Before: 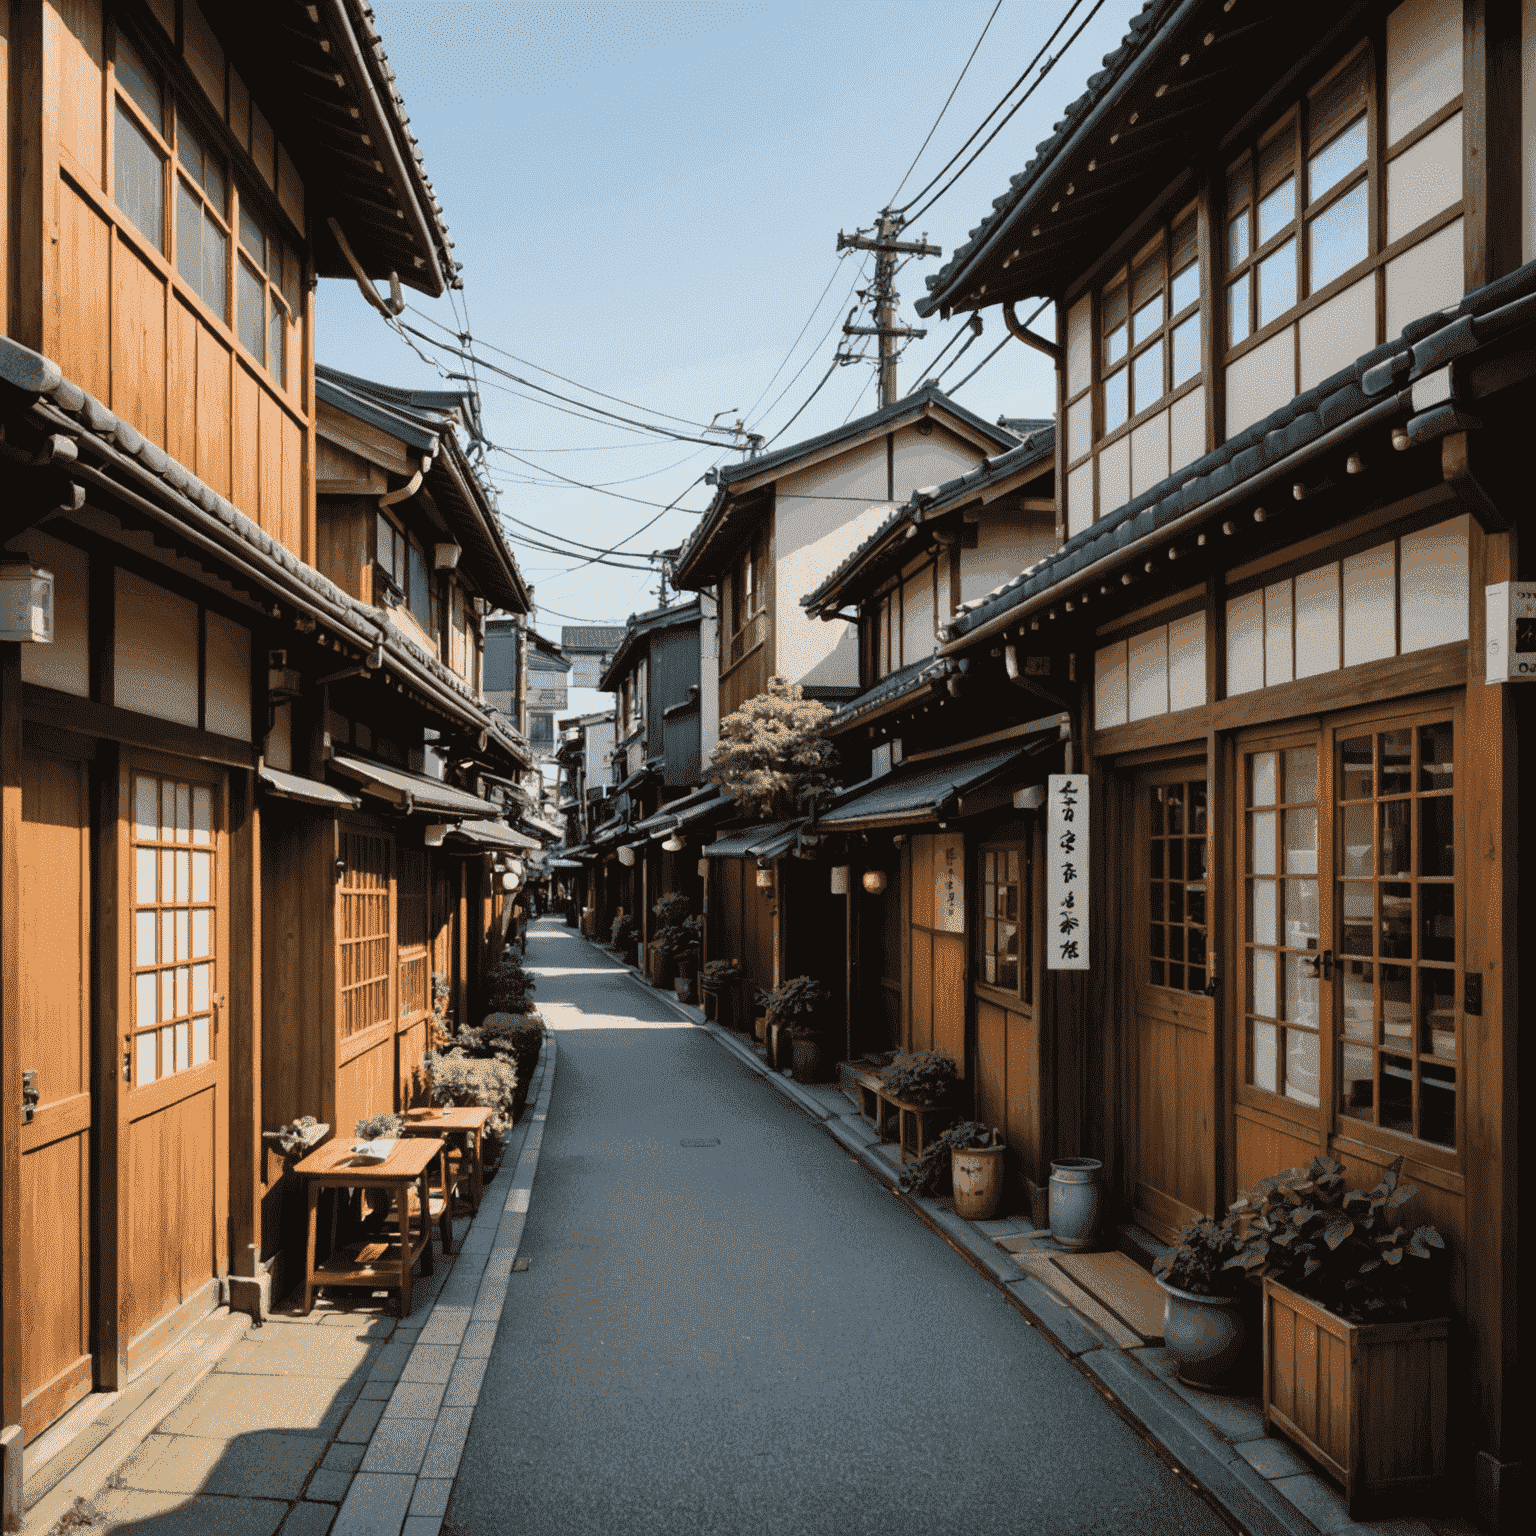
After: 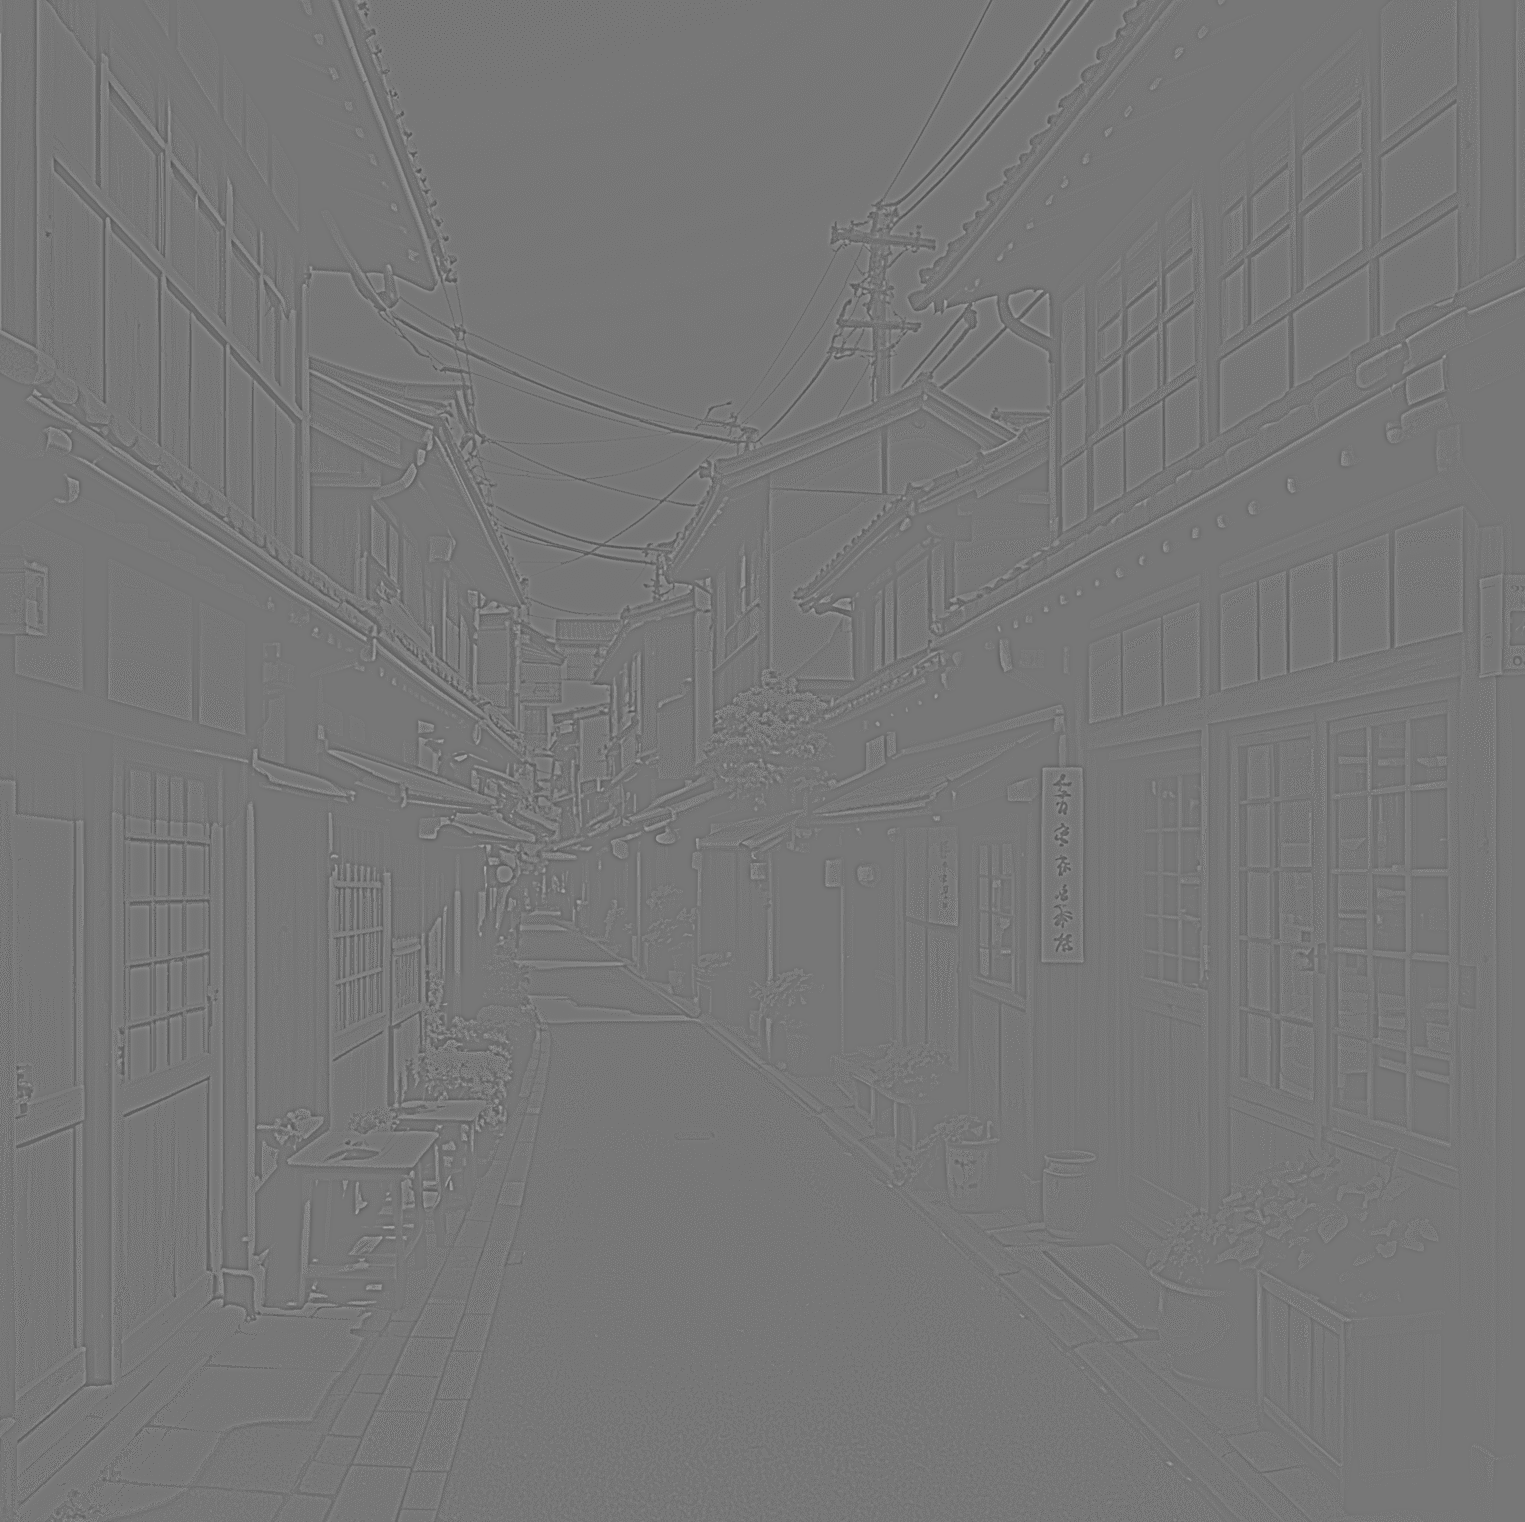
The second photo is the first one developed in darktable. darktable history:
crop: left 0.434%, top 0.485%, right 0.244%, bottom 0.386%
highpass: sharpness 5.84%, contrast boost 8.44%
tone equalizer: -8 EV -0.417 EV, -7 EV -0.389 EV, -6 EV -0.333 EV, -5 EV -0.222 EV, -3 EV 0.222 EV, -2 EV 0.333 EV, -1 EV 0.389 EV, +0 EV 0.417 EV, edges refinement/feathering 500, mask exposure compensation -1.57 EV, preserve details no
shadows and highlights: soften with gaussian
